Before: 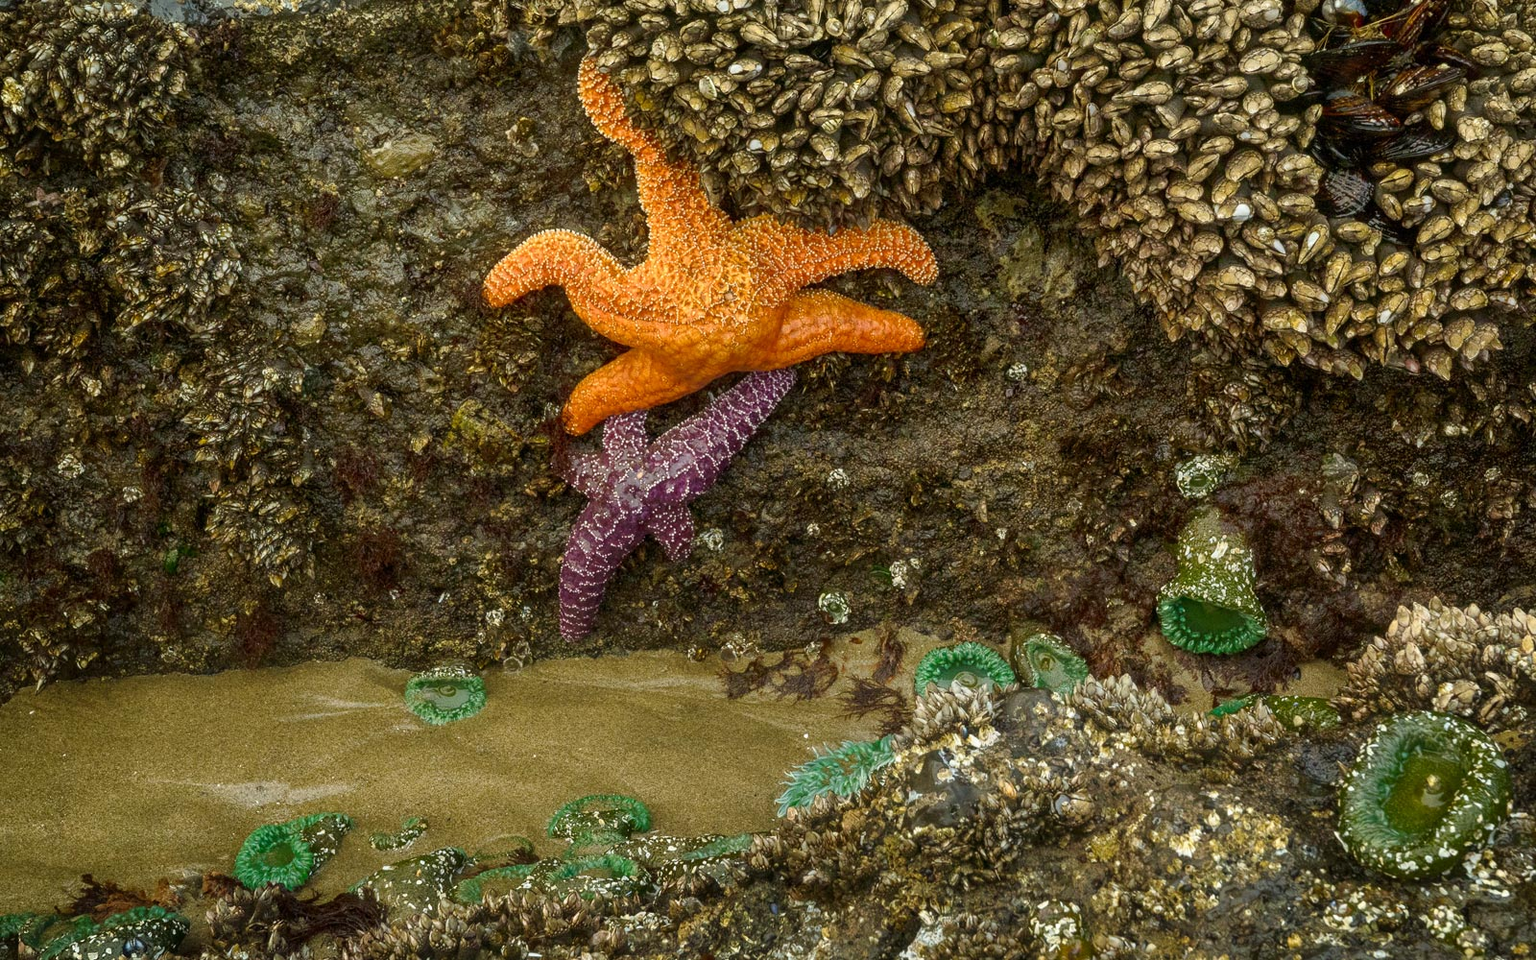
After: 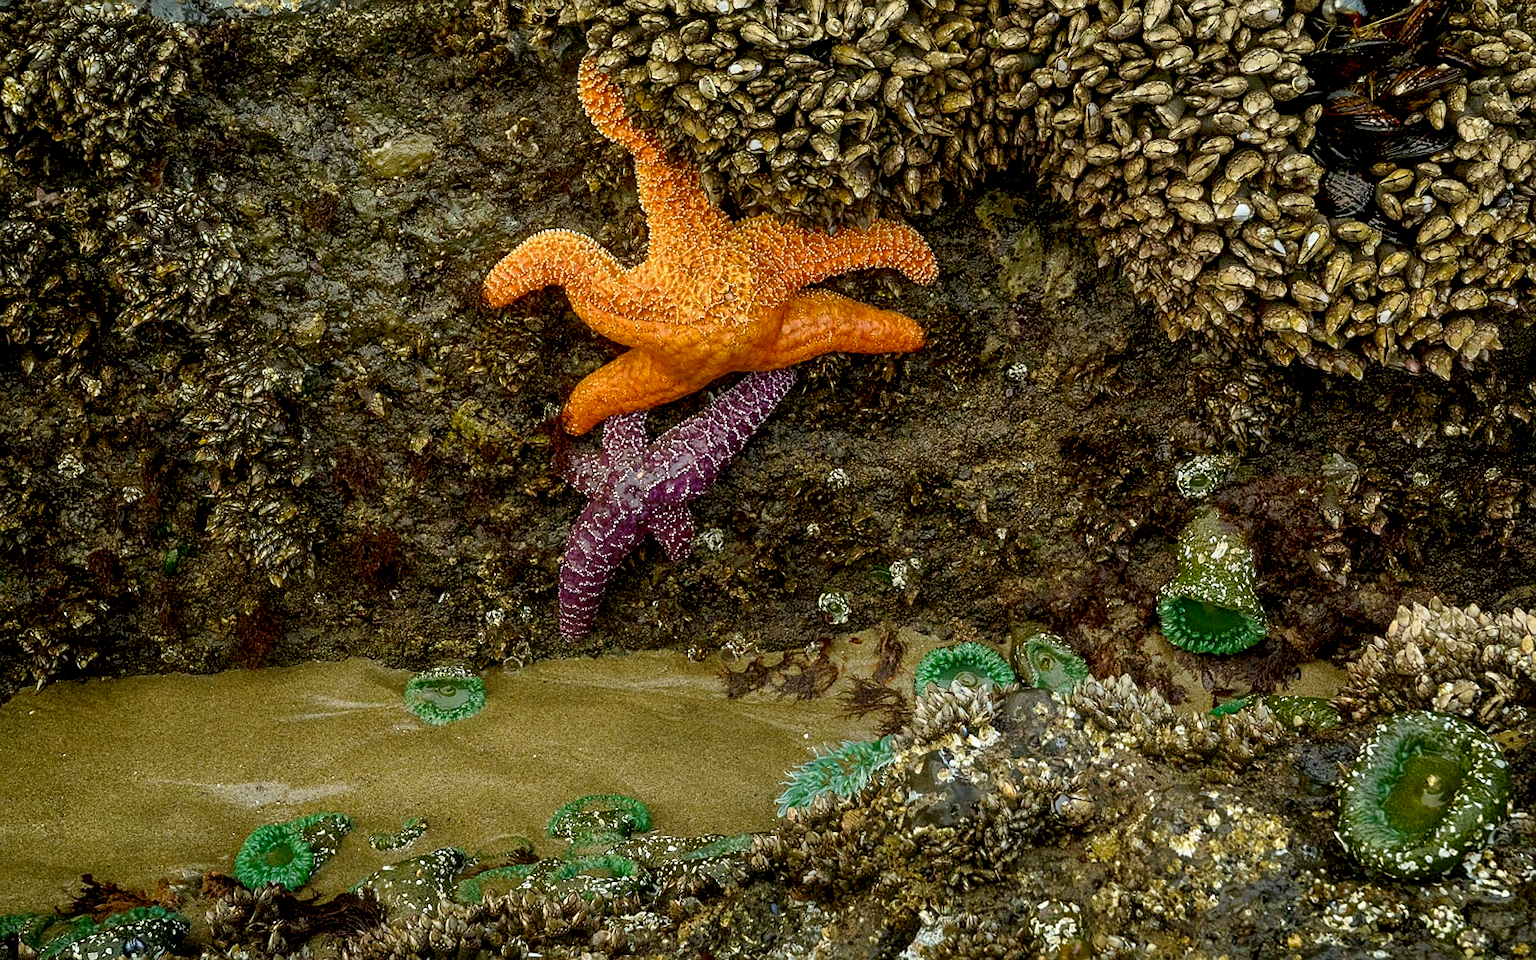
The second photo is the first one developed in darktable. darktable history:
exposure: black level correction 0.012, compensate highlight preservation false
sharpen: radius 1.458, amount 0.398, threshold 1.271
white balance: red 0.982, blue 1.018
